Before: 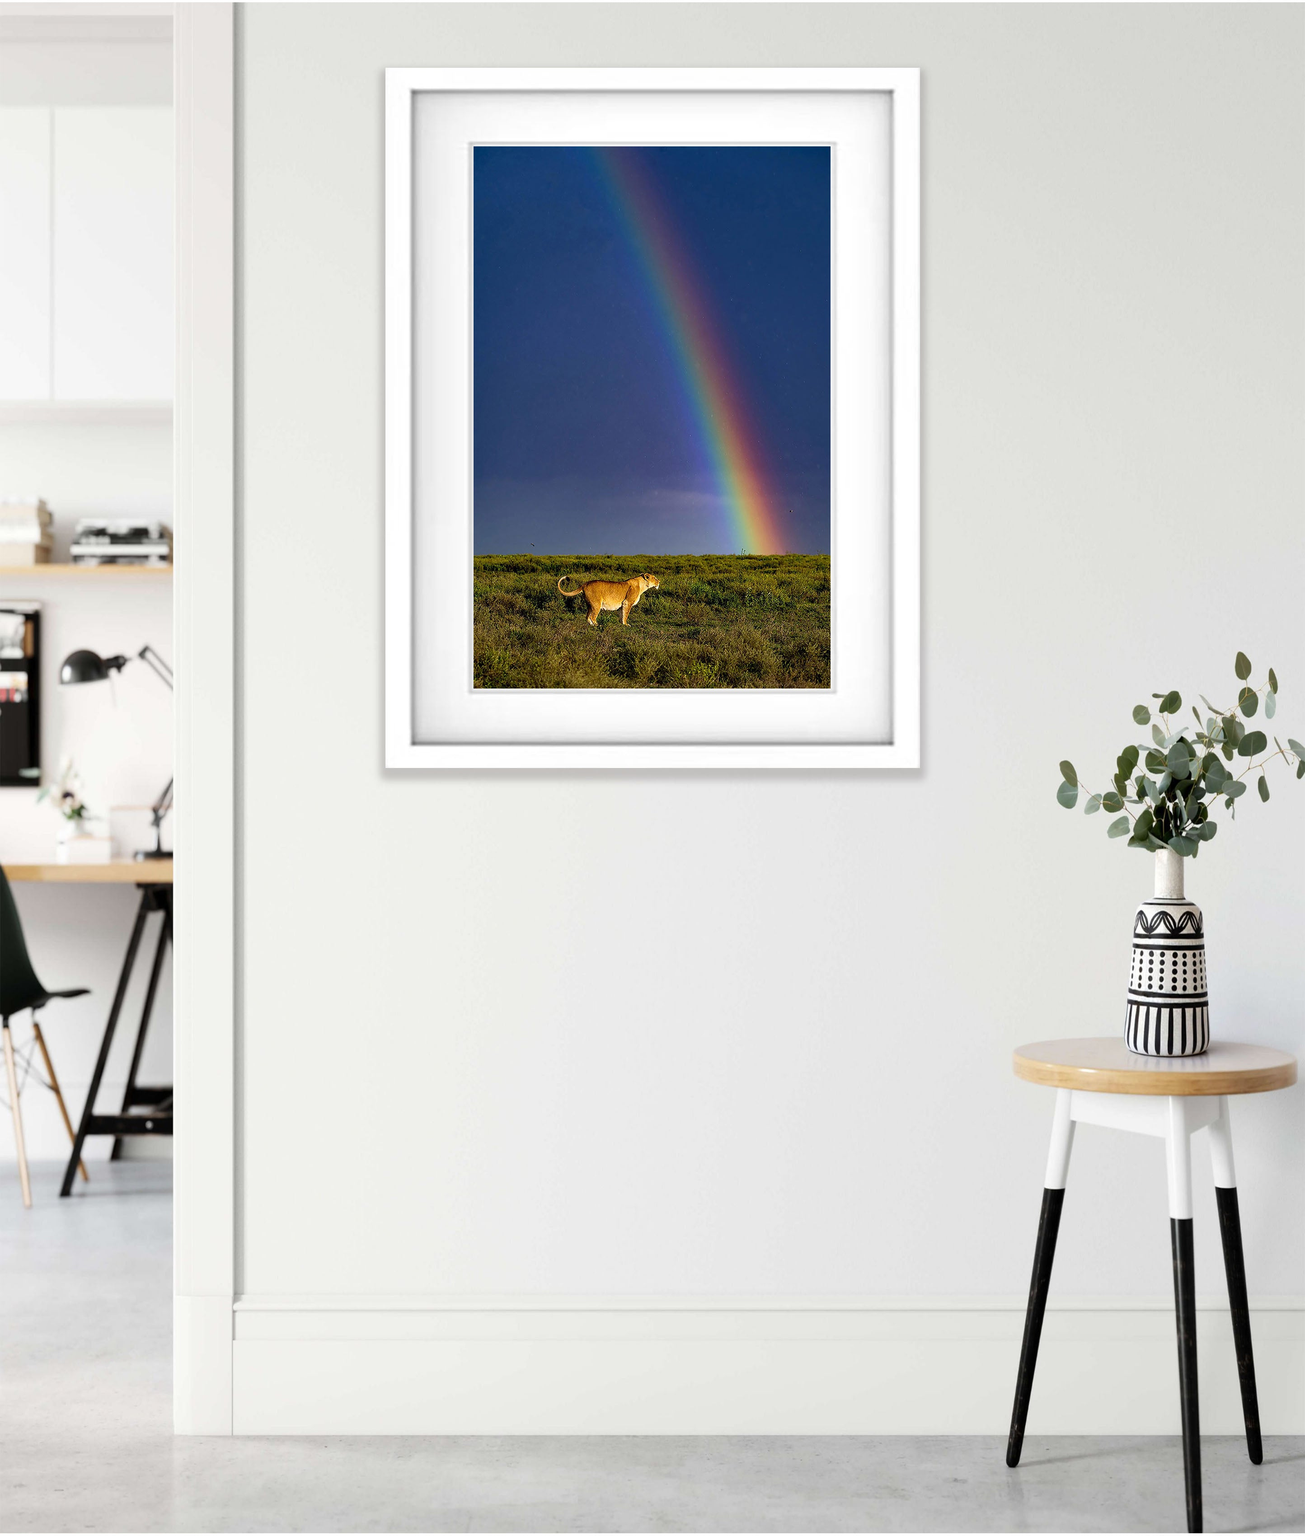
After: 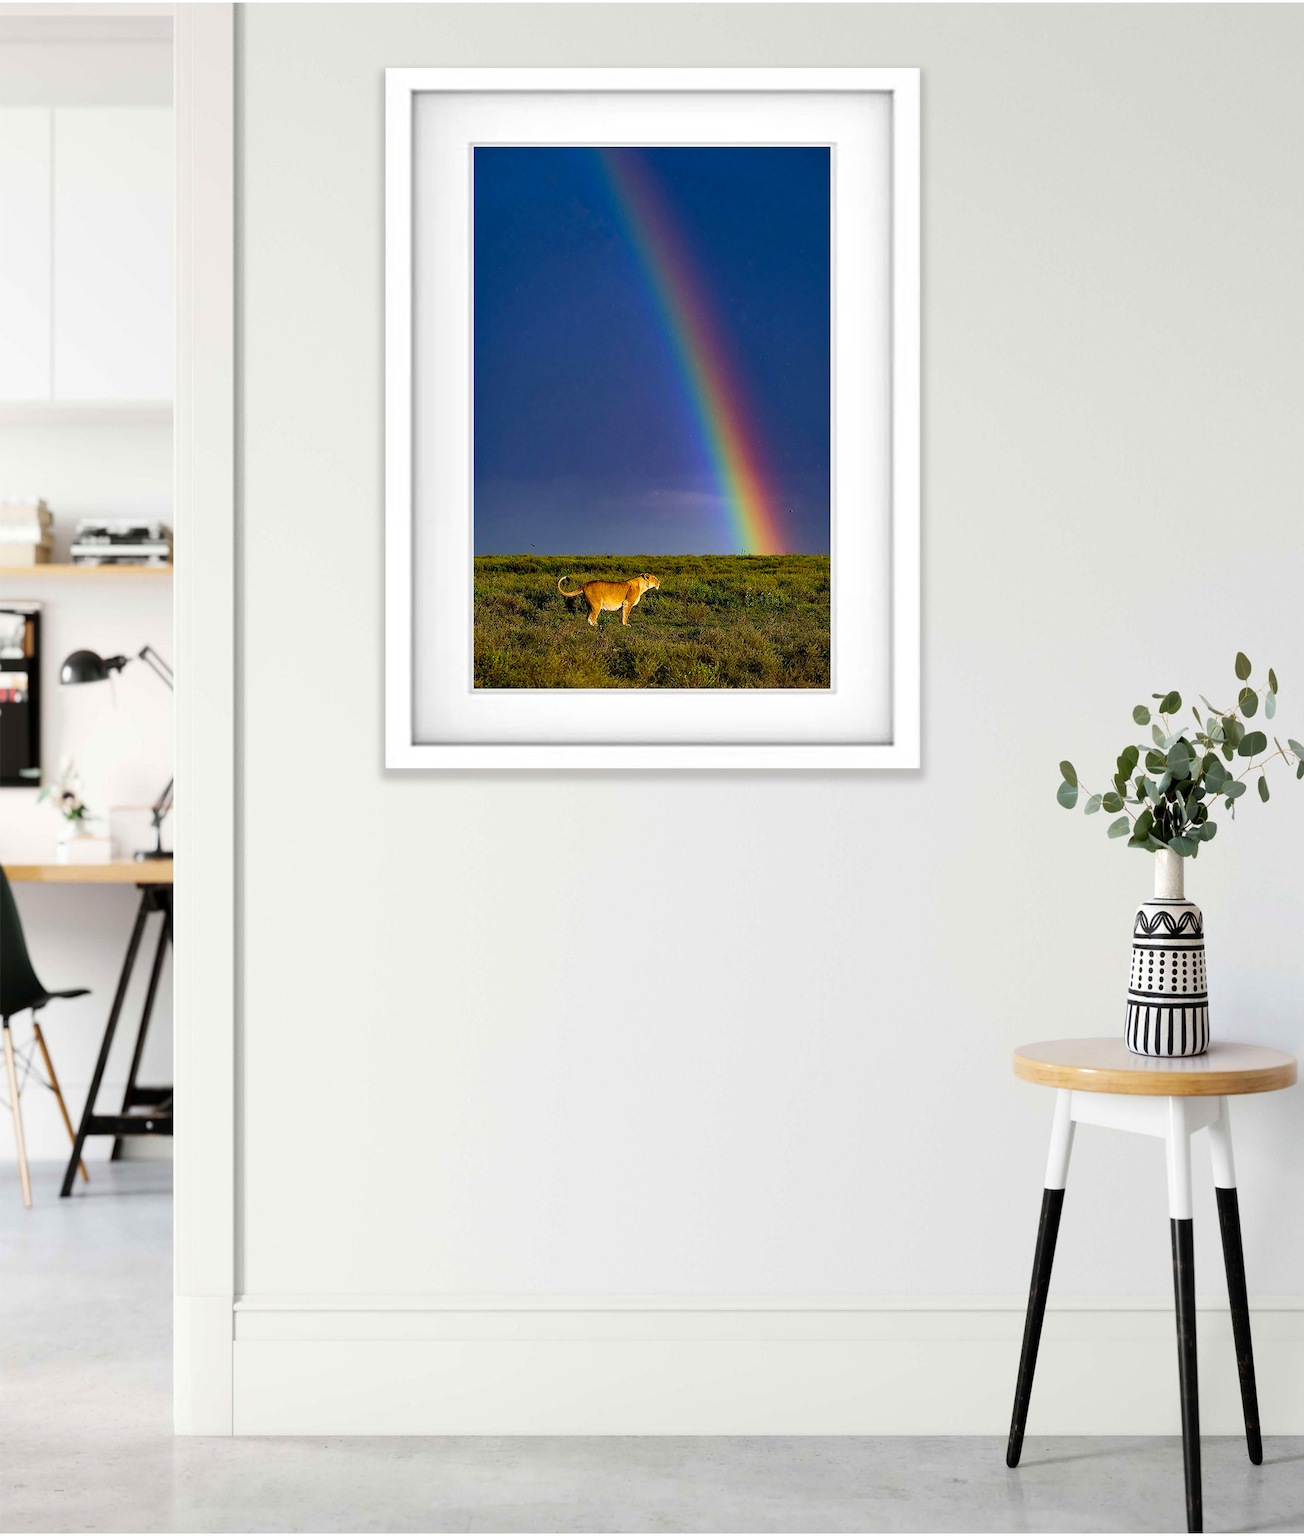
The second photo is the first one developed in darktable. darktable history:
contrast brightness saturation: saturation -0.07
color correction: highlights b* 0.049, saturation 1.29
